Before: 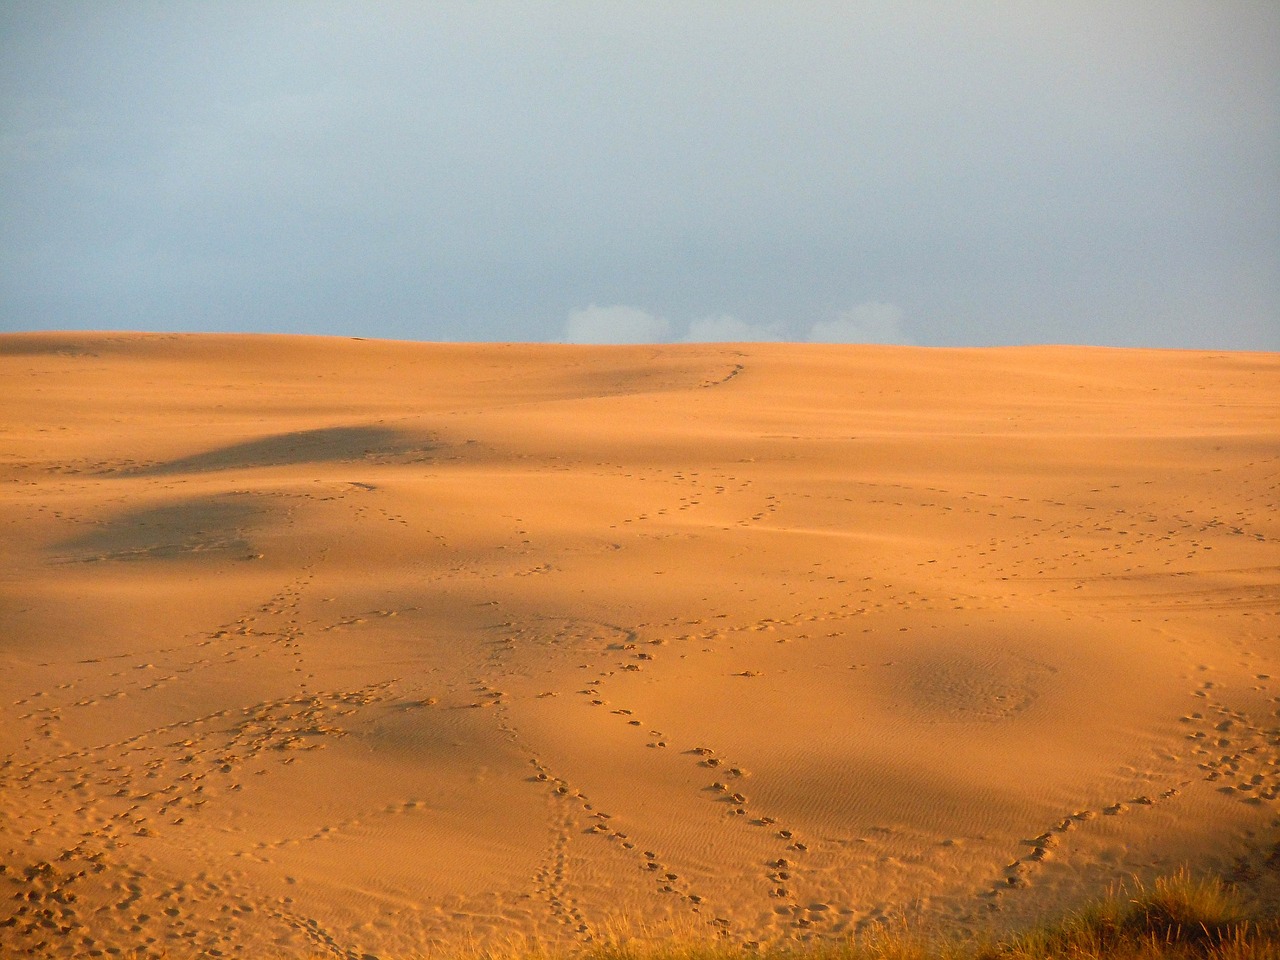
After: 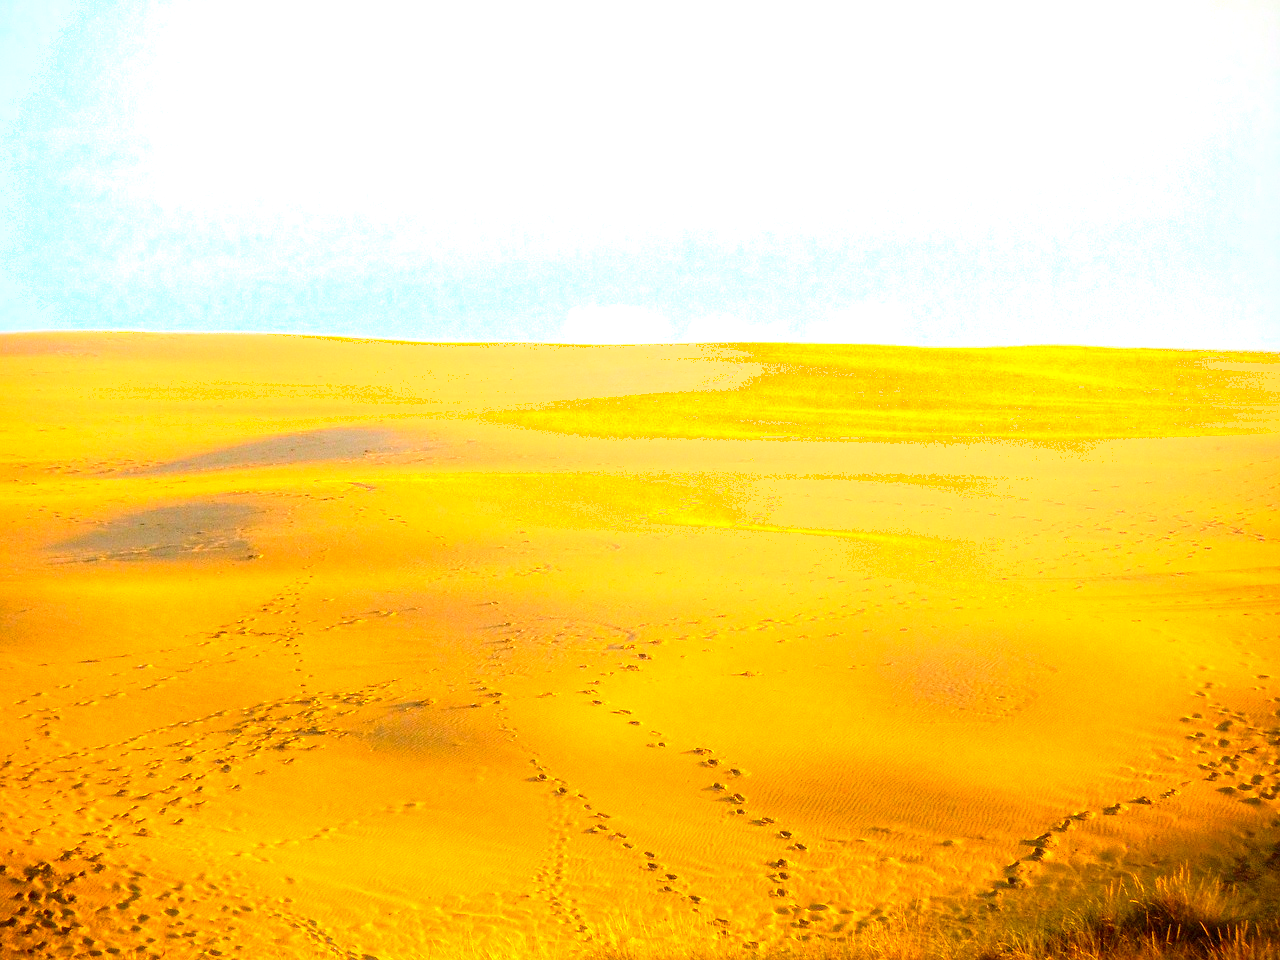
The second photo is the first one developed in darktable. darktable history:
shadows and highlights: shadows -23.08, highlights 46.15, soften with gaussian
local contrast: detail 130%
color balance rgb: linear chroma grading › shadows -10%, linear chroma grading › global chroma 20%, perceptual saturation grading › global saturation 15%, perceptual brilliance grading › global brilliance 30%, perceptual brilliance grading › highlights 12%, perceptual brilliance grading › mid-tones 24%, global vibrance 20%
